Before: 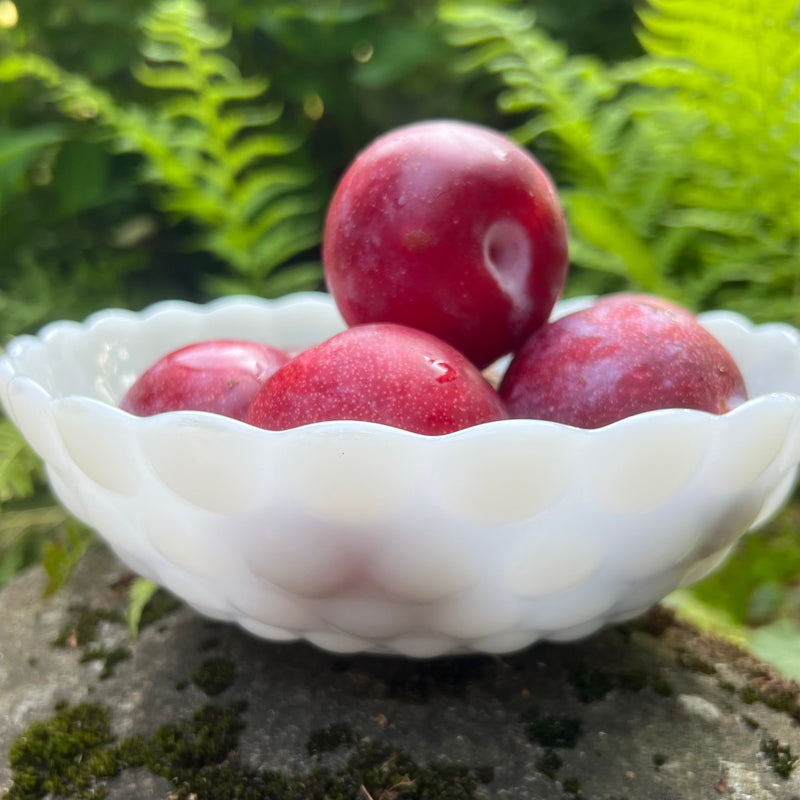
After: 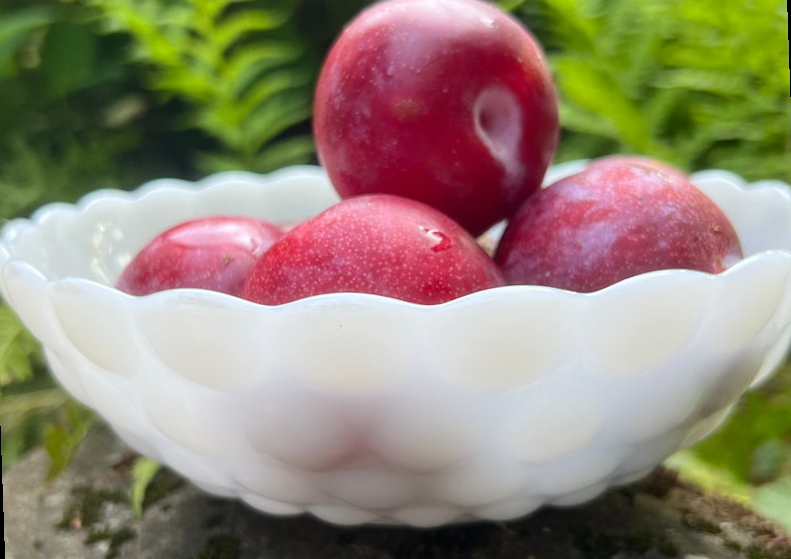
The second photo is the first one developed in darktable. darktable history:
crop: top 13.819%, bottom 11.169%
rotate and perspective: rotation -2°, crop left 0.022, crop right 0.978, crop top 0.049, crop bottom 0.951
